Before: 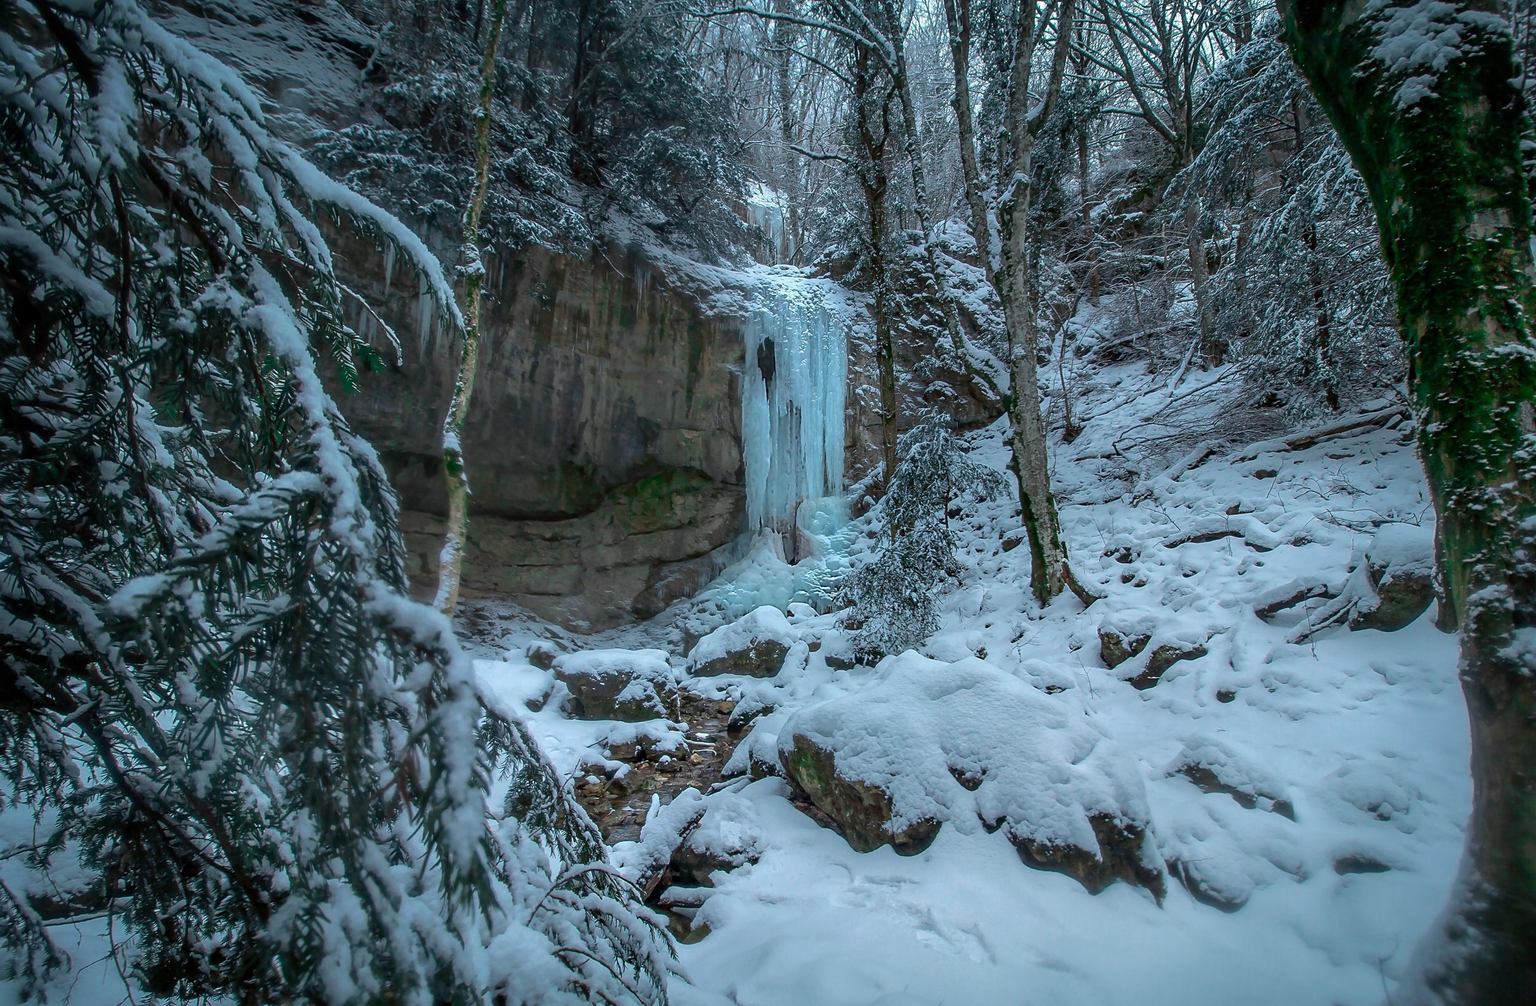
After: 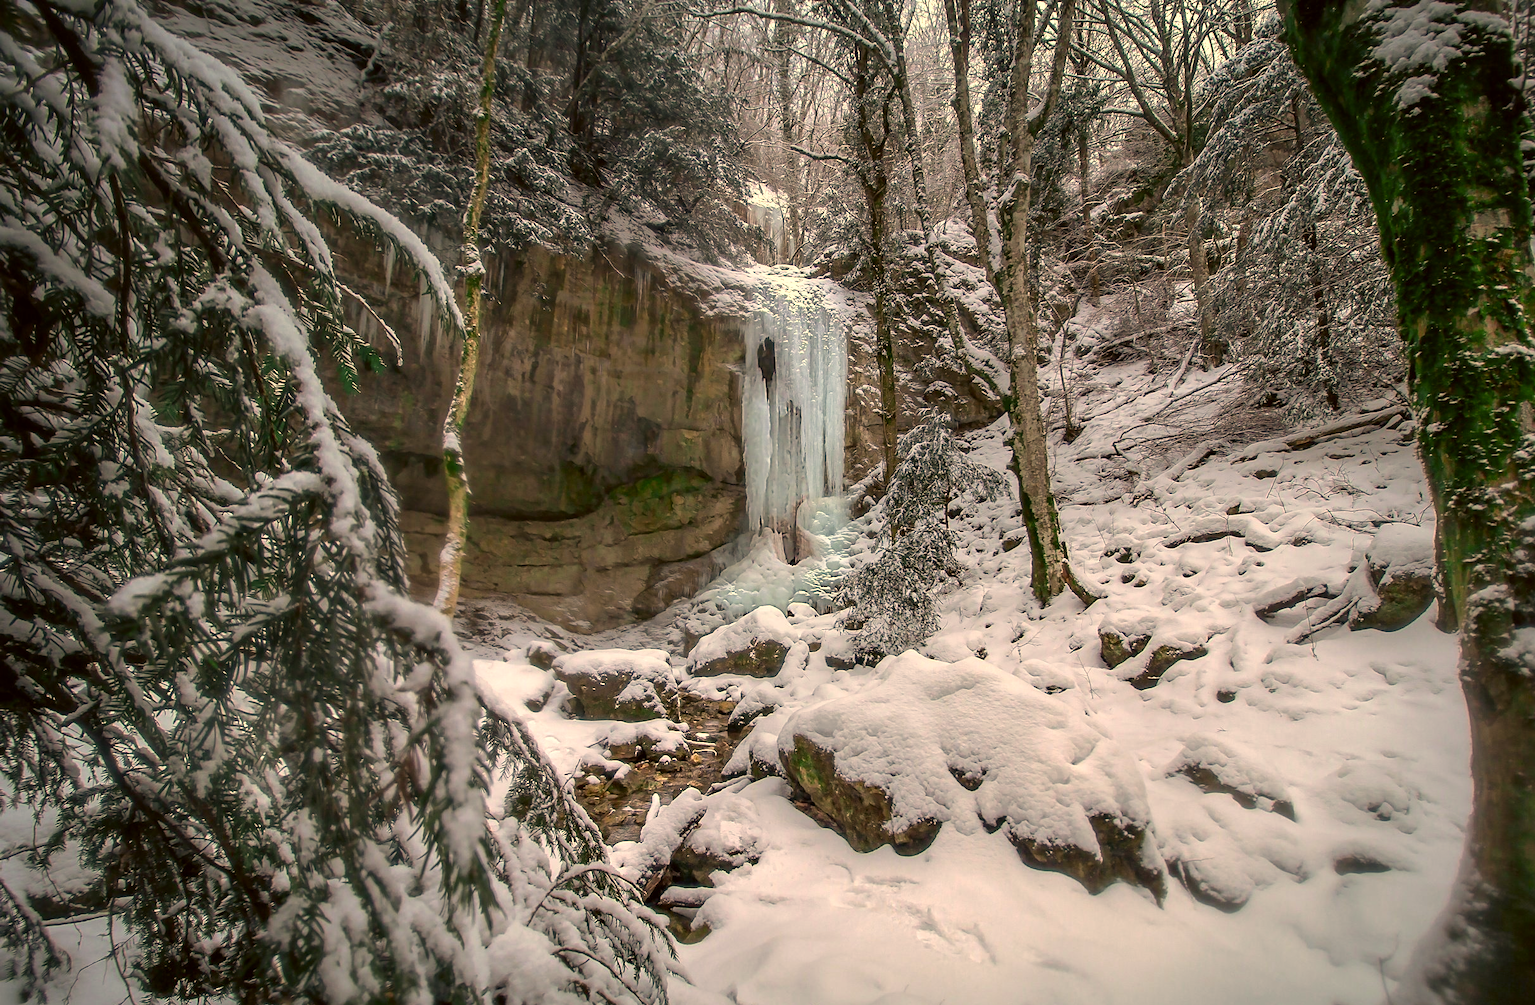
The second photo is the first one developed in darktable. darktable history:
exposure: black level correction 0, exposure 0.5 EV, compensate highlight preservation false
color correction: highlights a* 18.56, highlights b* 35.04, shadows a* 1.44, shadows b* 6.66, saturation 1.03
